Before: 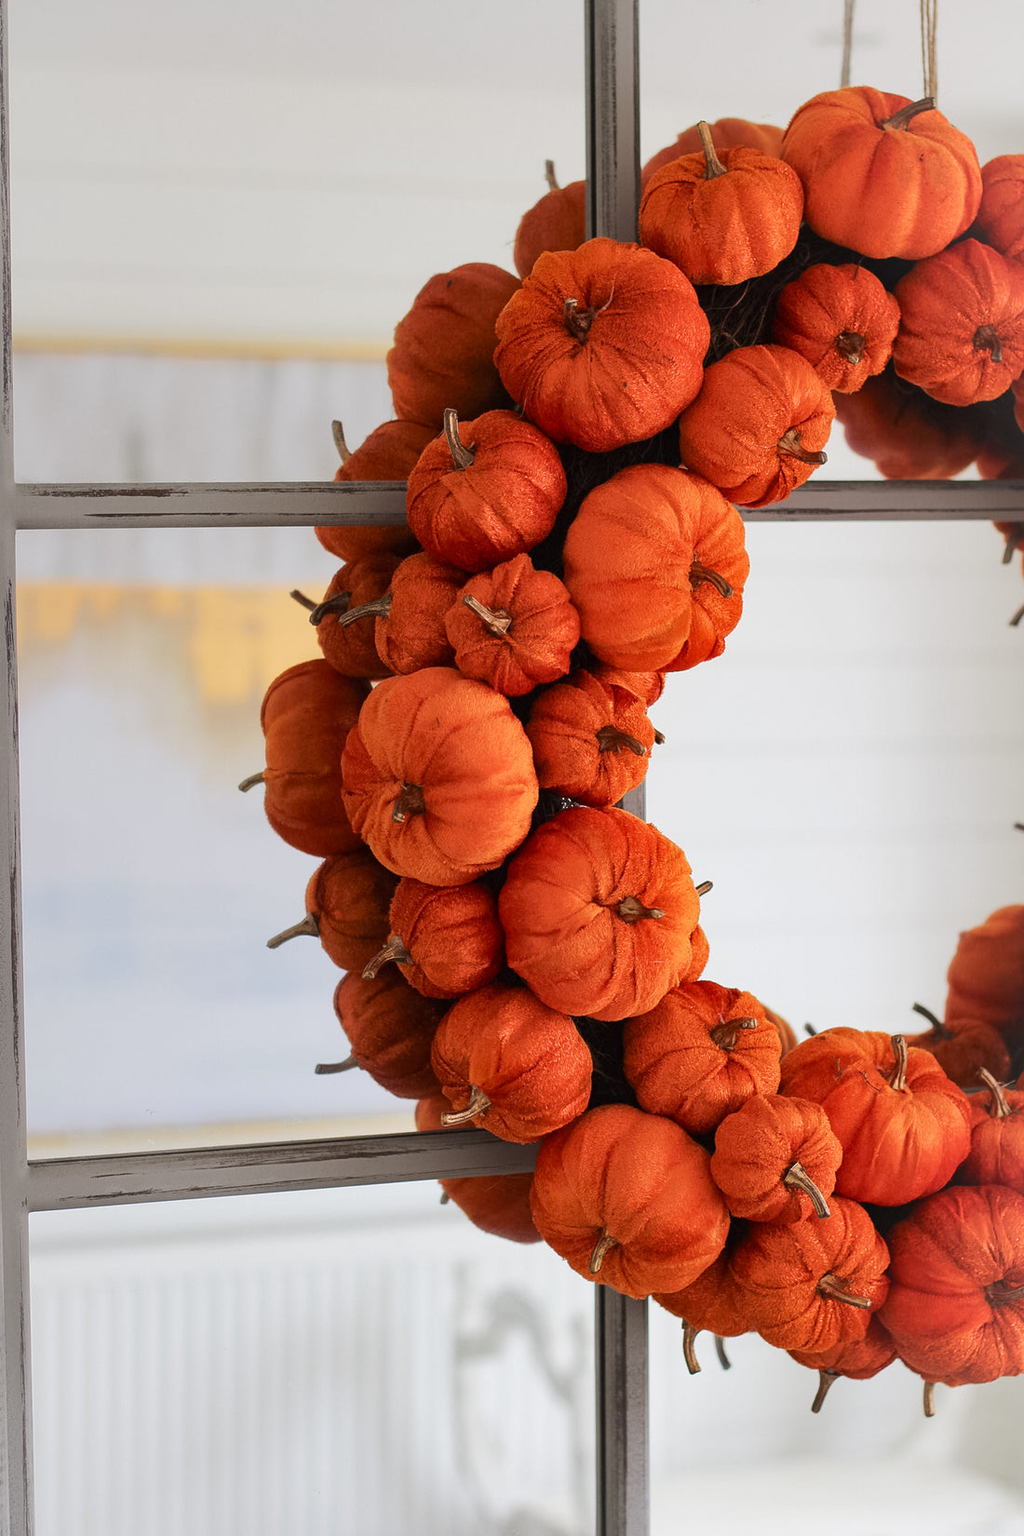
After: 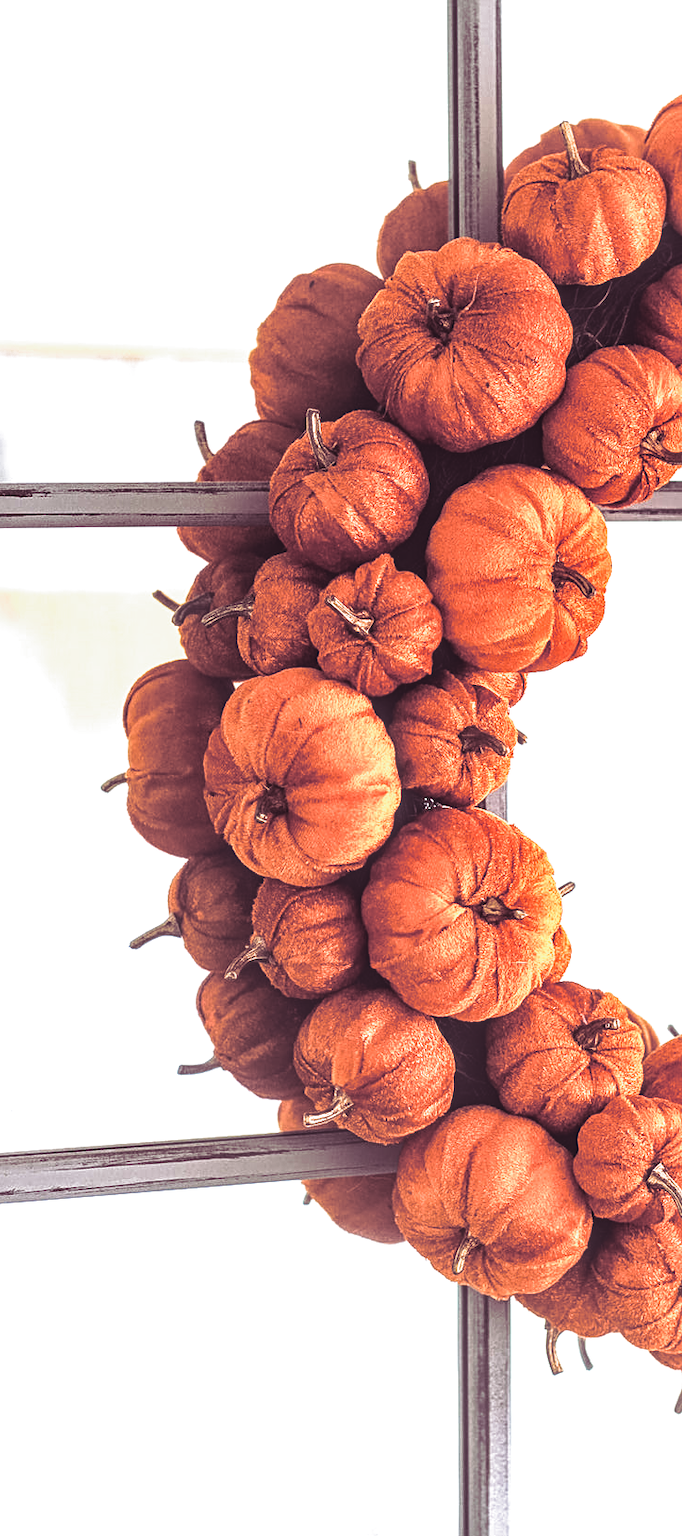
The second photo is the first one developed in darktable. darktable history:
velvia: on, module defaults
crop and rotate: left 13.537%, right 19.796%
sharpen: radius 2.529, amount 0.323
levels: levels [0, 0.618, 1]
split-toning: shadows › hue 316.8°, shadows › saturation 0.47, highlights › hue 201.6°, highlights › saturation 0, balance -41.97, compress 28.01%
local contrast: highlights 0%, shadows 0%, detail 133%
exposure: black level correction 0, exposure 1.2 EV, compensate highlight preservation false
color calibration: illuminant as shot in camera, x 0.358, y 0.373, temperature 4628.91 K
